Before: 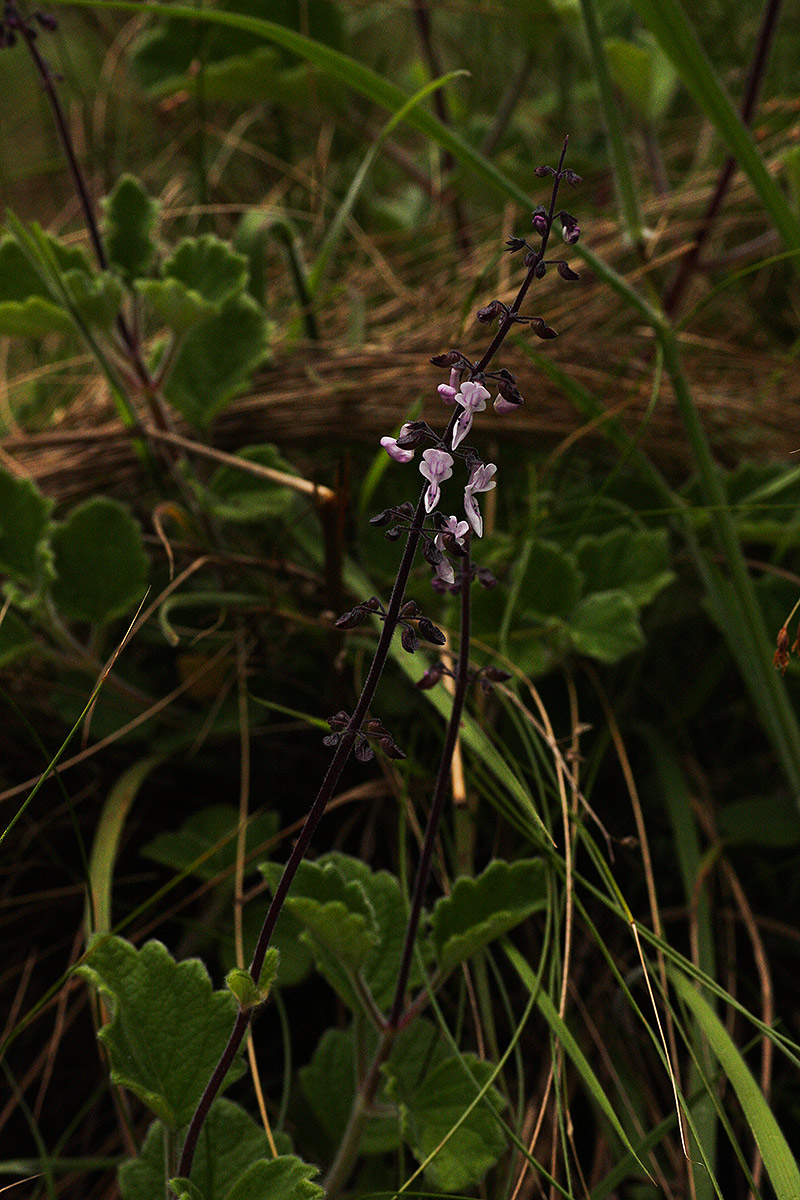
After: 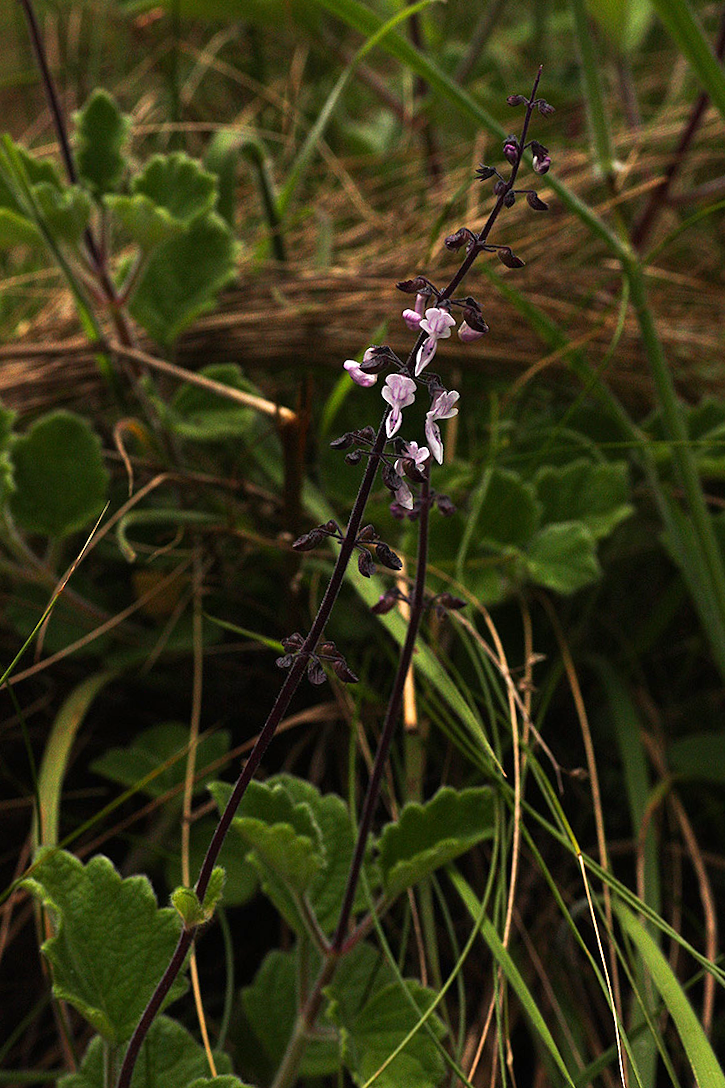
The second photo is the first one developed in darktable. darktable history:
exposure: exposure 0.648 EV, compensate highlight preservation false
crop and rotate: angle -1.96°, left 3.097%, top 4.154%, right 1.586%, bottom 0.529%
